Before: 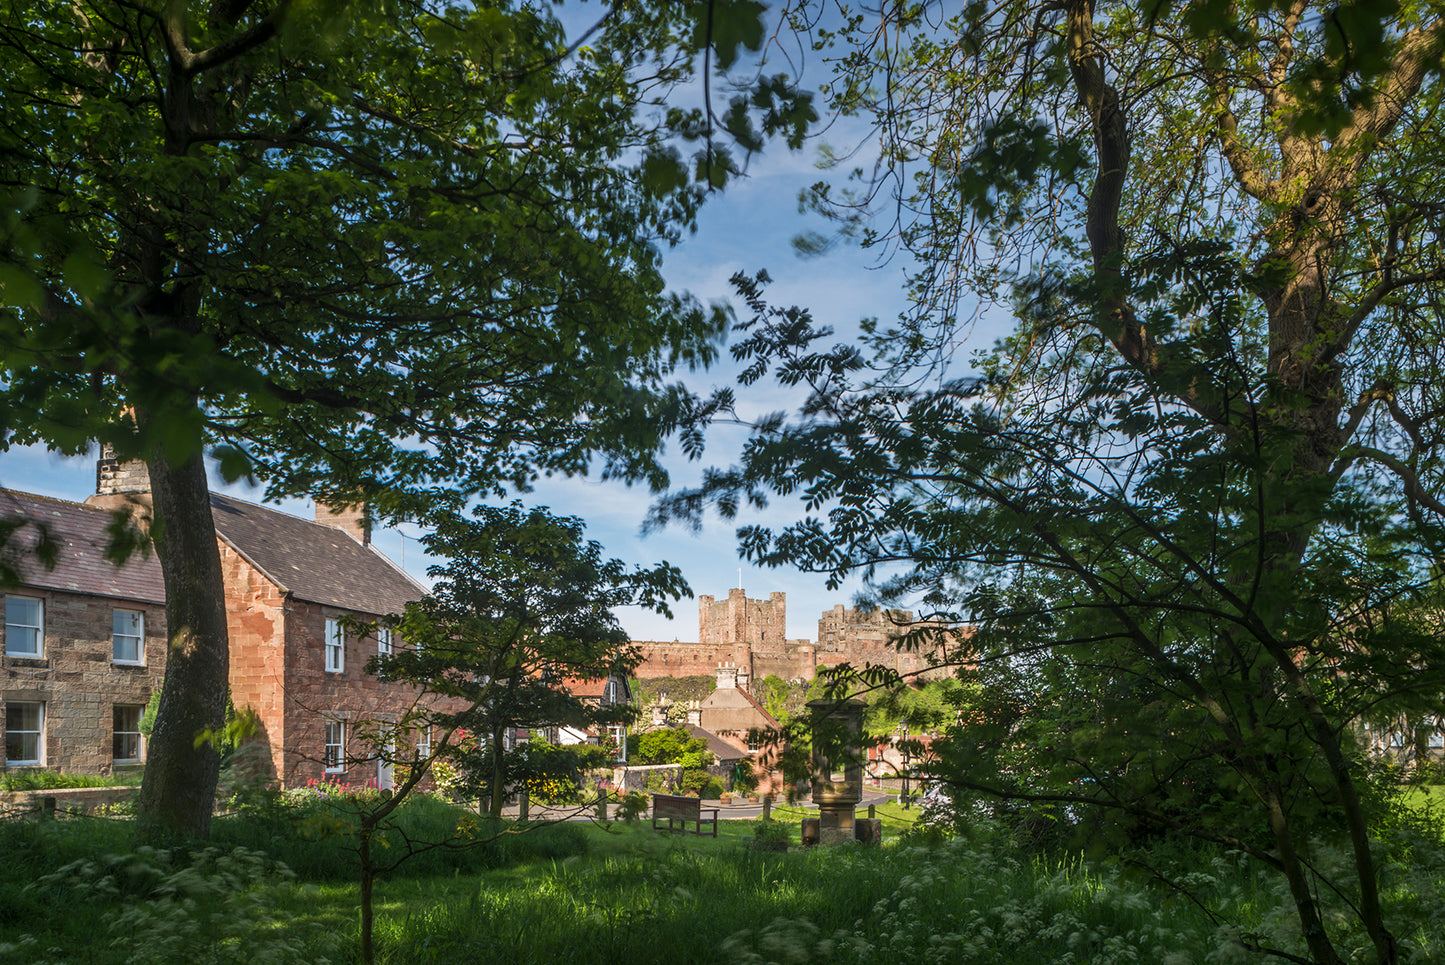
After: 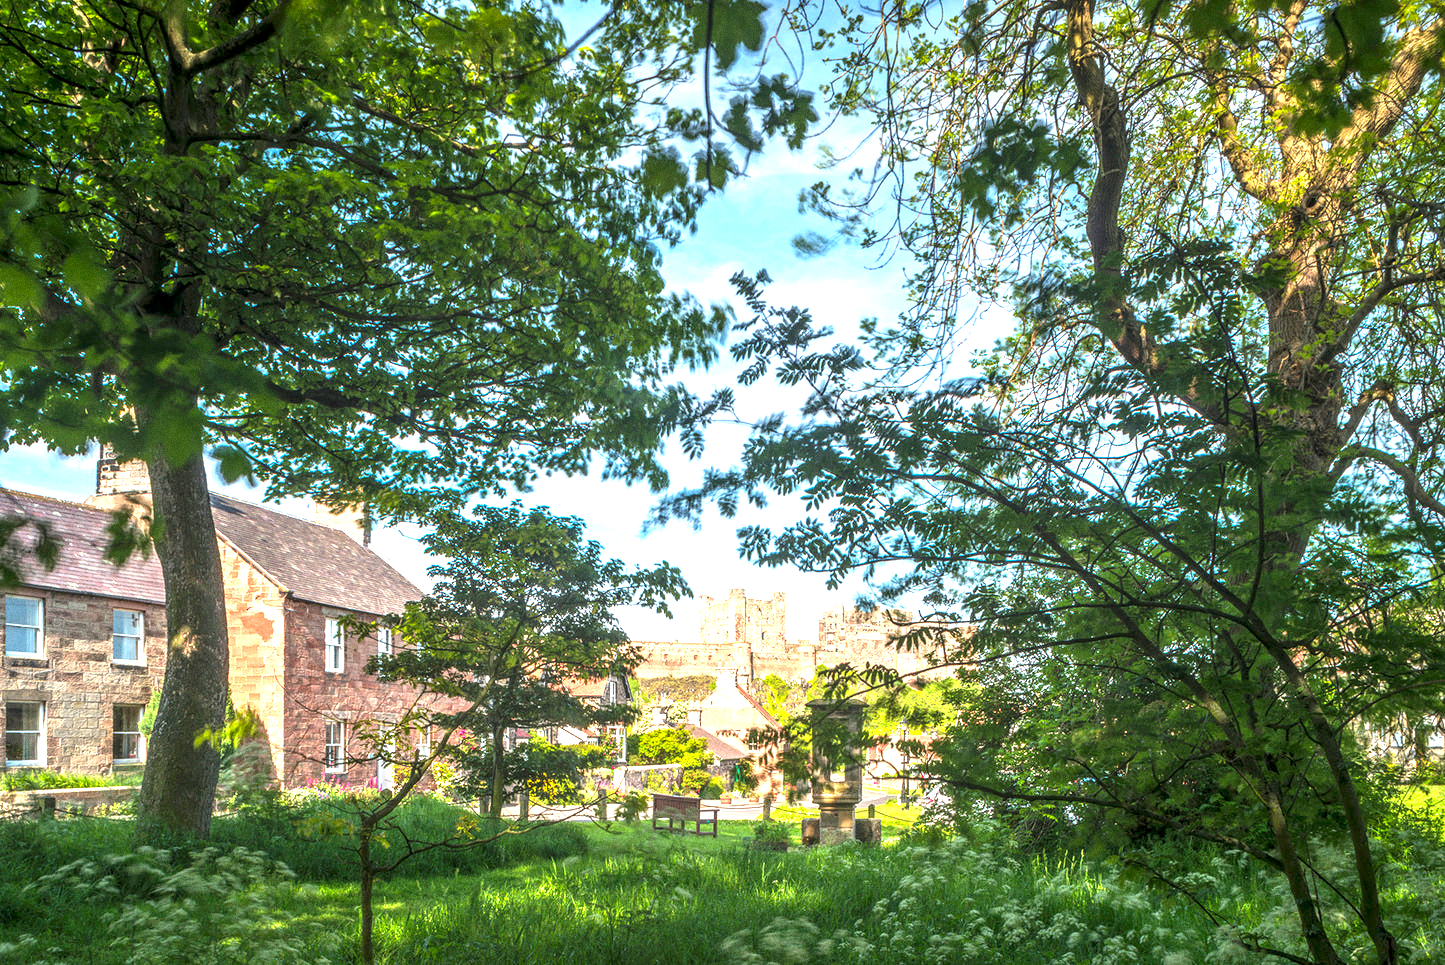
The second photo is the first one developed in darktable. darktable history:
color calibration: output R [0.946, 0.065, -0.013, 0], output G [-0.246, 1.264, -0.017, 0], output B [0.046, -0.098, 1.05, 0], illuminant custom, x 0.344, y 0.359, temperature 5045.54 K
exposure: black level correction 0, exposure 1.675 EV, compensate exposure bias true, compensate highlight preservation false
local contrast: on, module defaults
grain: strength 26%
